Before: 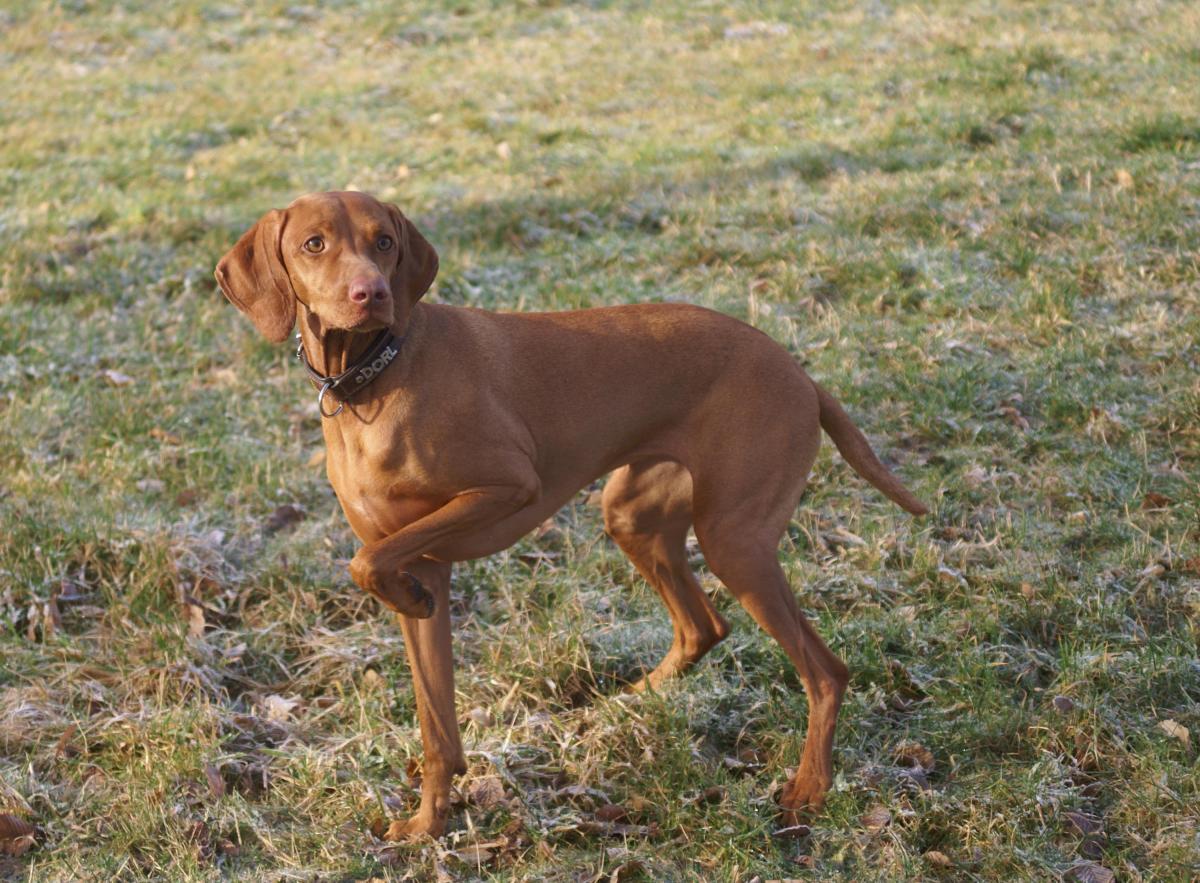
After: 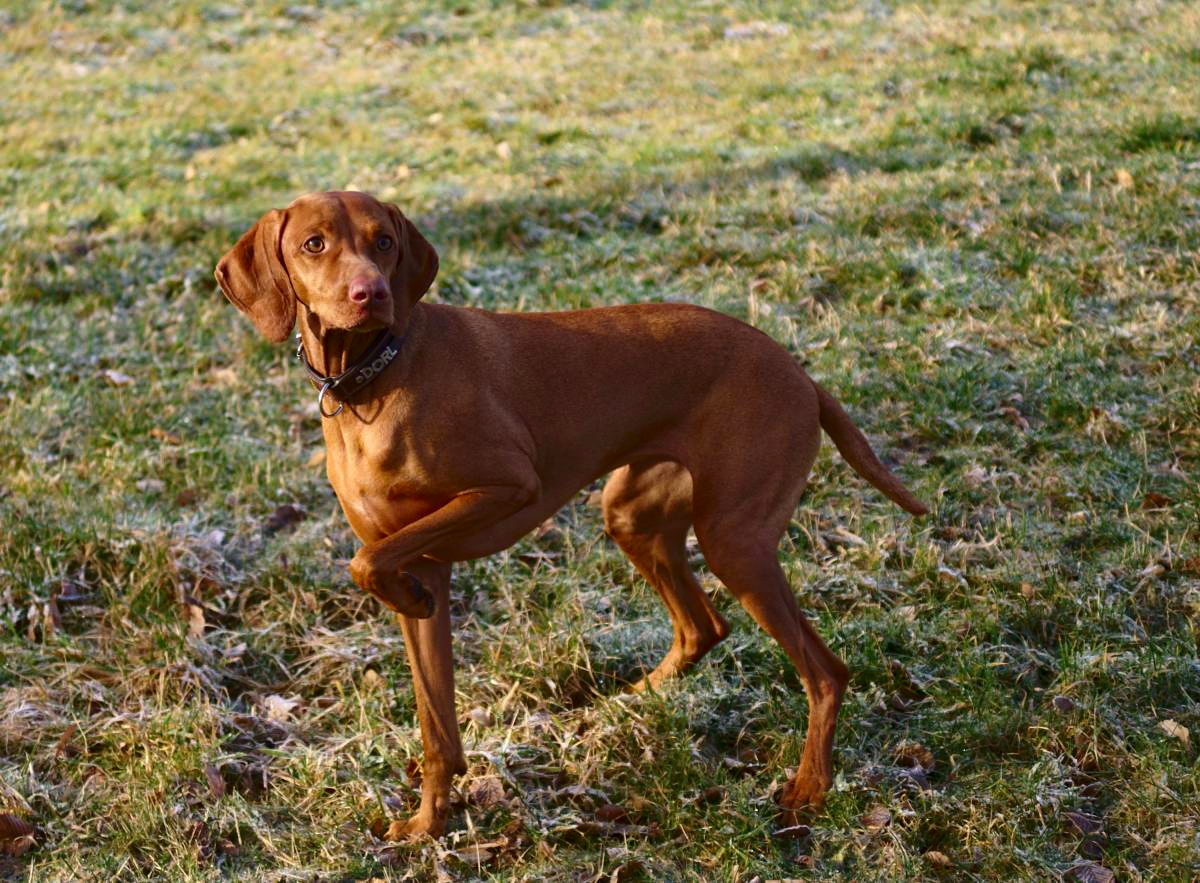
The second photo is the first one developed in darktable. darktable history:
haze removal: adaptive false
contrast brightness saturation: contrast 0.187, brightness -0.1, saturation 0.207
